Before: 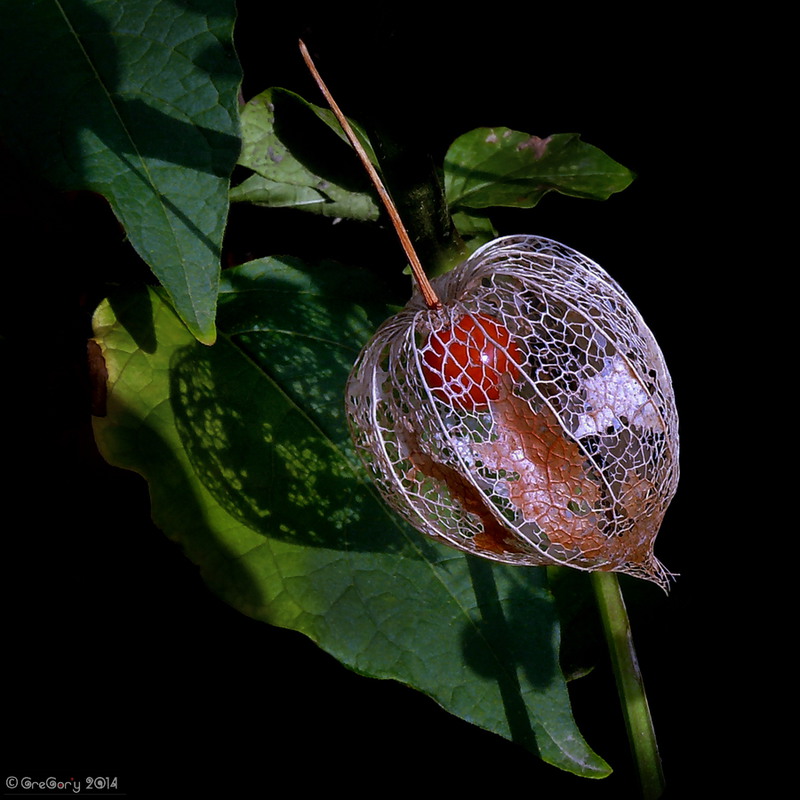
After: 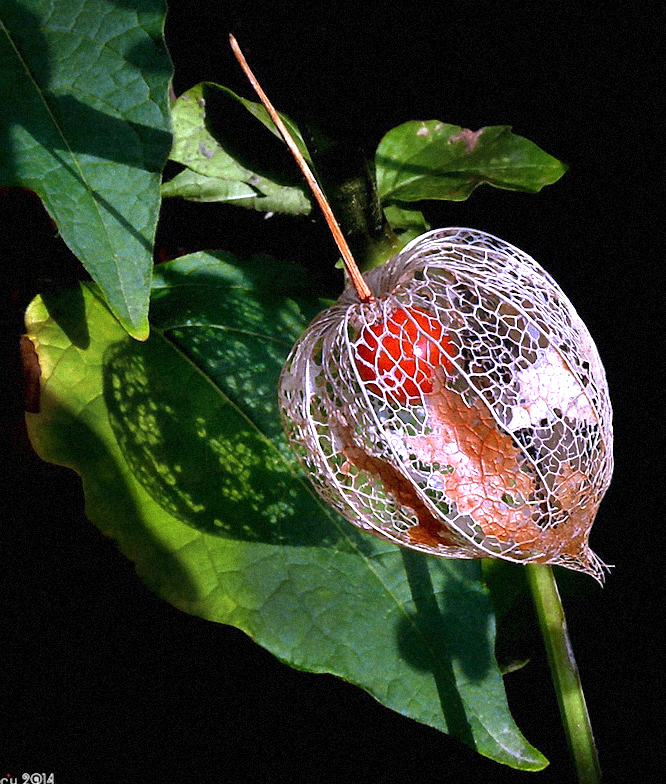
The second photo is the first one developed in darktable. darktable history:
crop: left 8.026%, right 7.374%
rotate and perspective: rotation -0.45°, automatic cropping original format, crop left 0.008, crop right 0.992, crop top 0.012, crop bottom 0.988
exposure: black level correction 0, exposure 1.379 EV, compensate exposure bias true, compensate highlight preservation false
grain: mid-tones bias 0%
